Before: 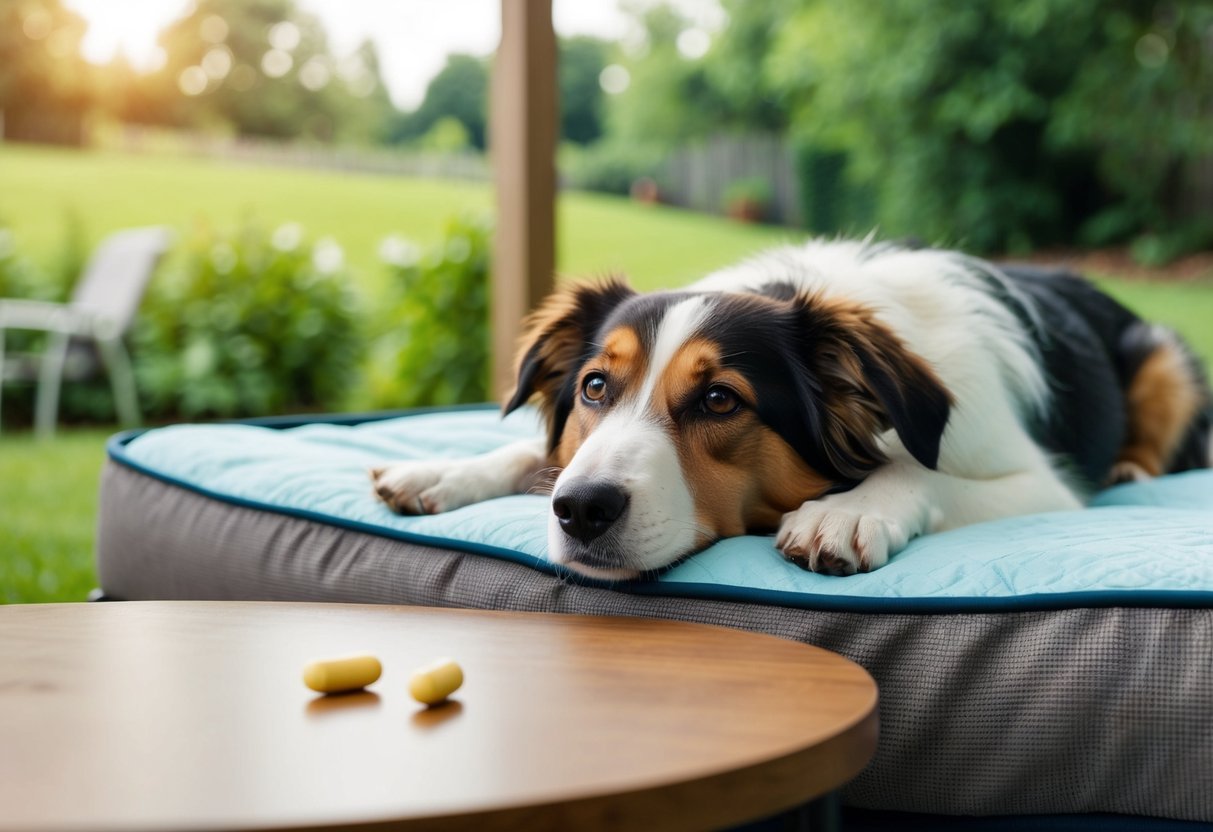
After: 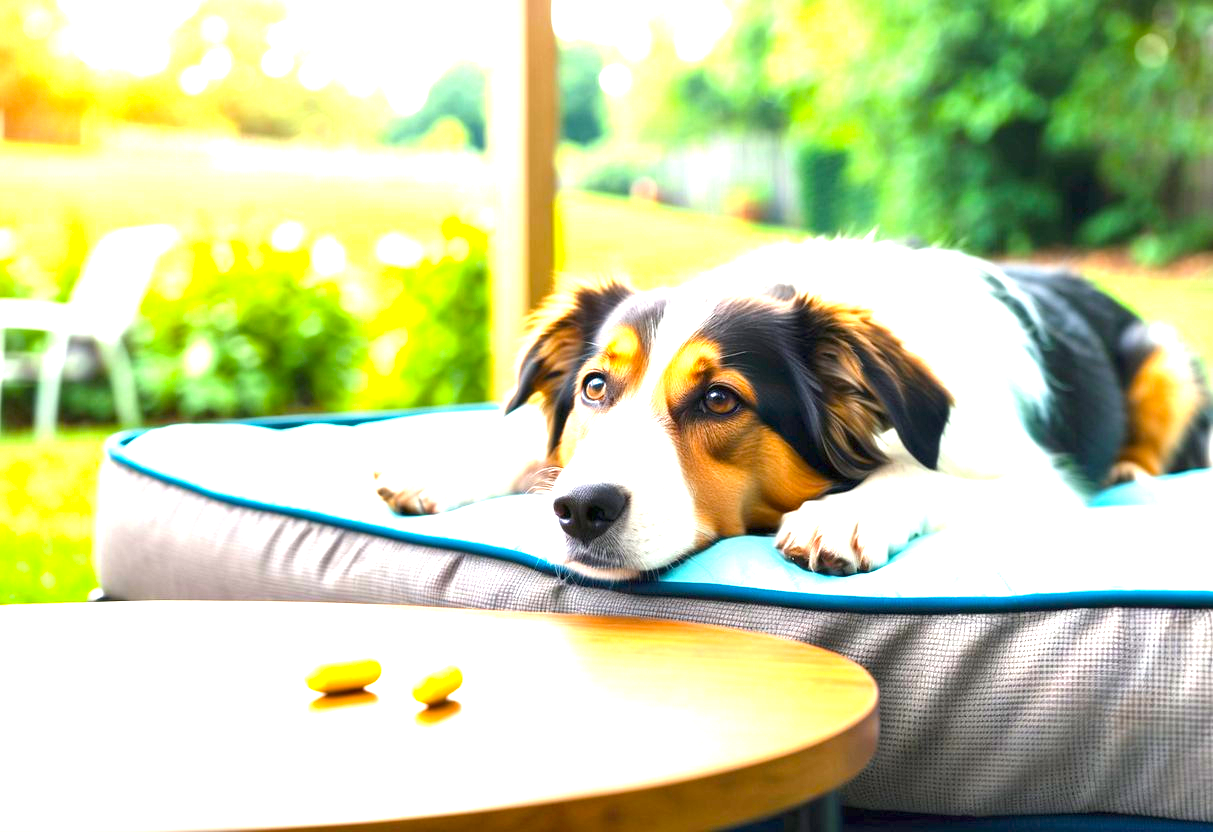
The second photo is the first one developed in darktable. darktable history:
color balance rgb: perceptual saturation grading › global saturation 30.717%, perceptual brilliance grading › global brilliance 2.307%, perceptual brilliance grading › highlights -3.667%
exposure: black level correction 0, exposure 2.325 EV, compensate highlight preservation false
